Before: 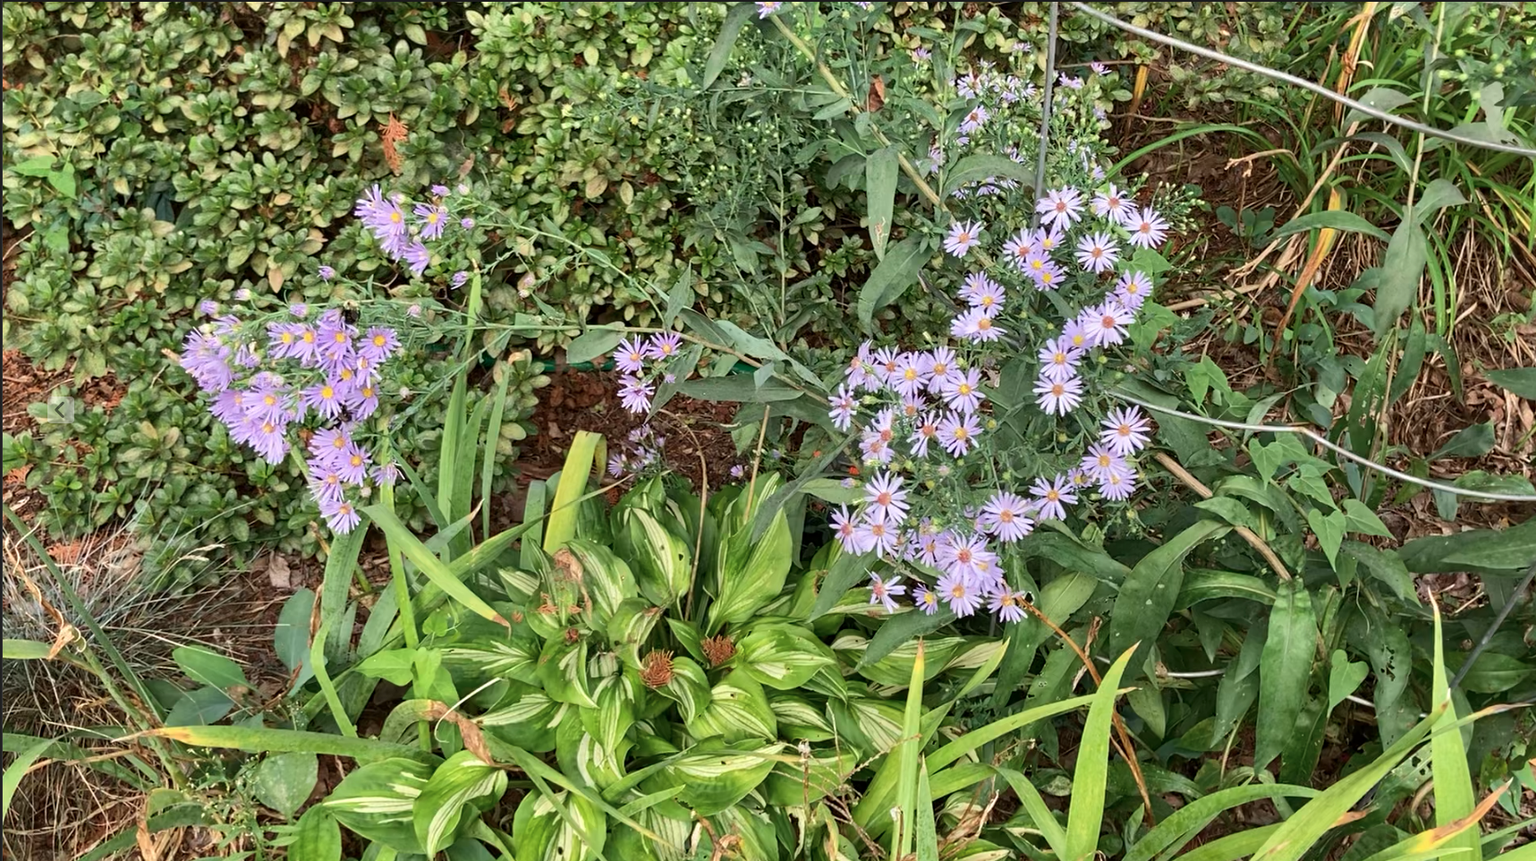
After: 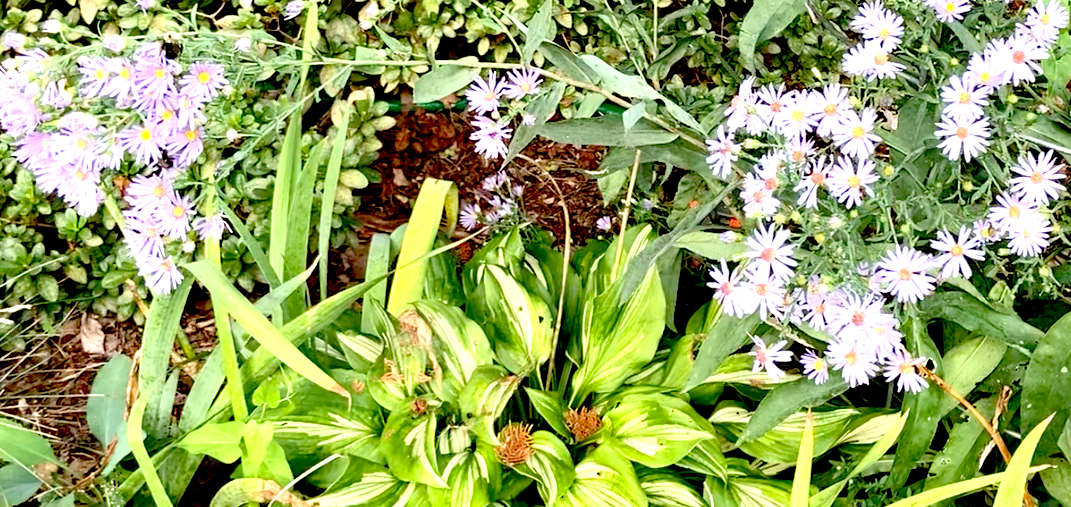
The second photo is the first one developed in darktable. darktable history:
exposure: black level correction 0.034, exposure 0.907 EV, compensate exposure bias true, compensate highlight preservation false
crop: left 12.863%, top 31.529%, right 24.715%, bottom 15.716%
